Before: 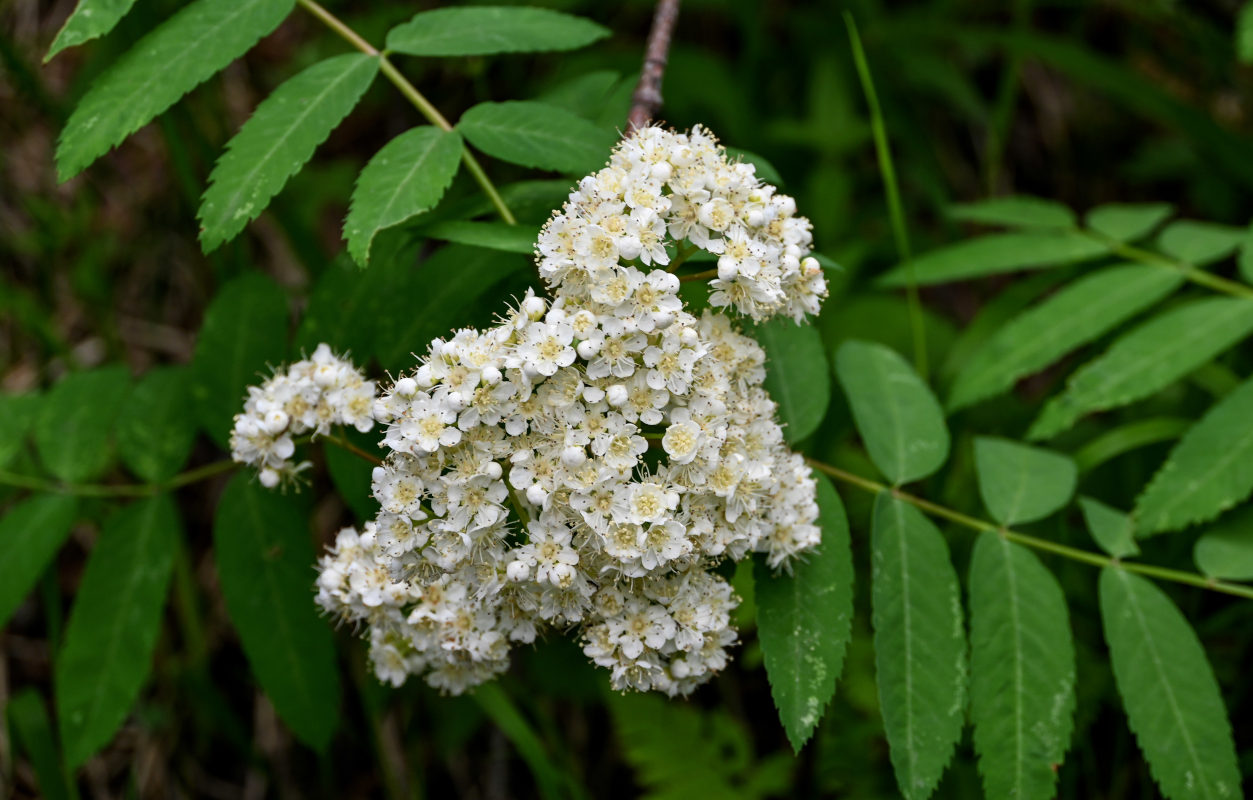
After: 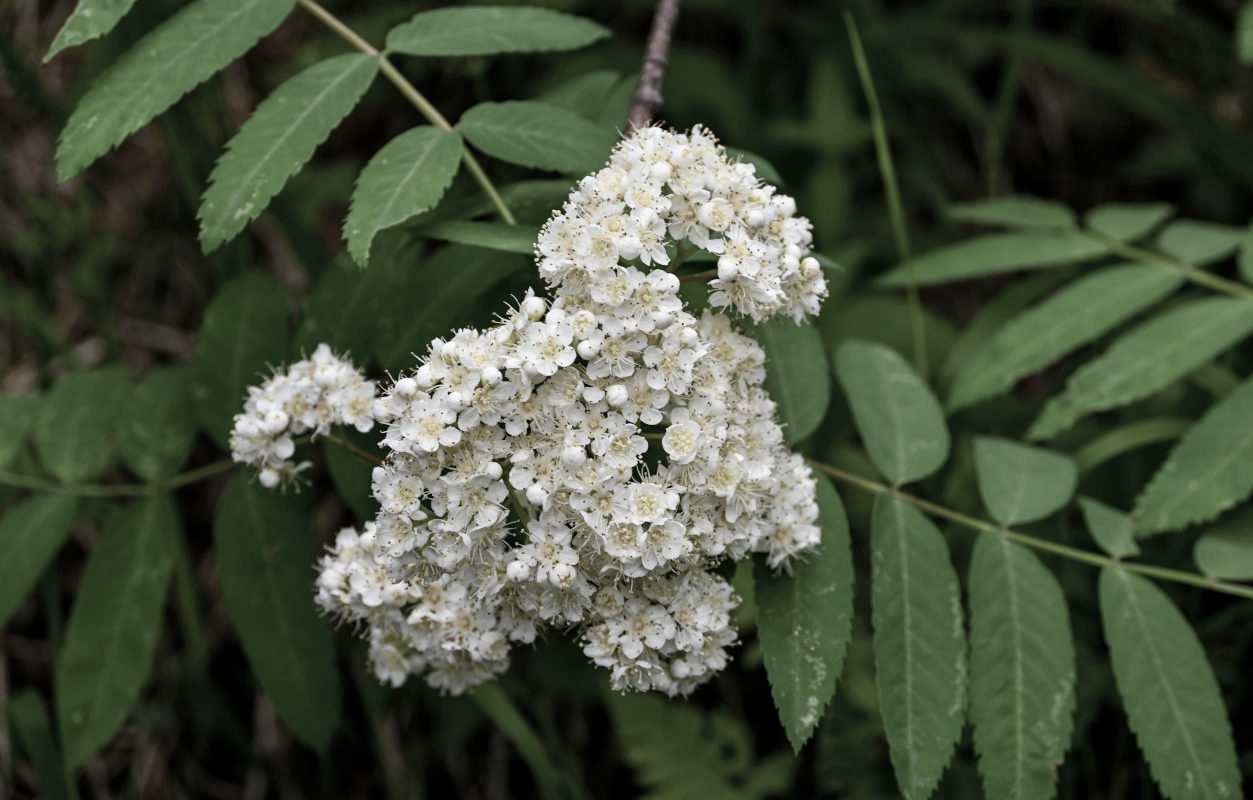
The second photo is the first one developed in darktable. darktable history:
color zones: curves: ch1 [(0, 0.292) (0.001, 0.292) (0.2, 0.264) (0.4, 0.248) (0.6, 0.248) (0.8, 0.264) (0.999, 0.292) (1, 0.292)]
